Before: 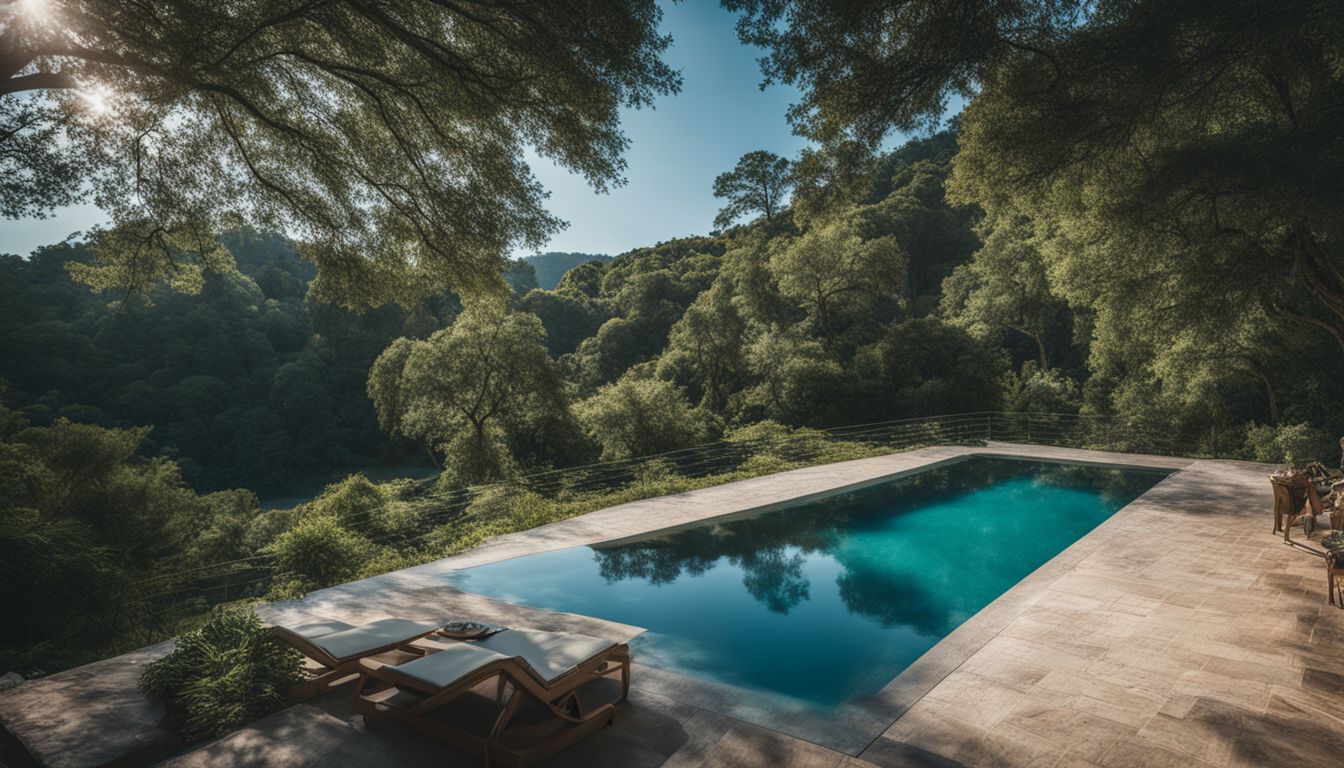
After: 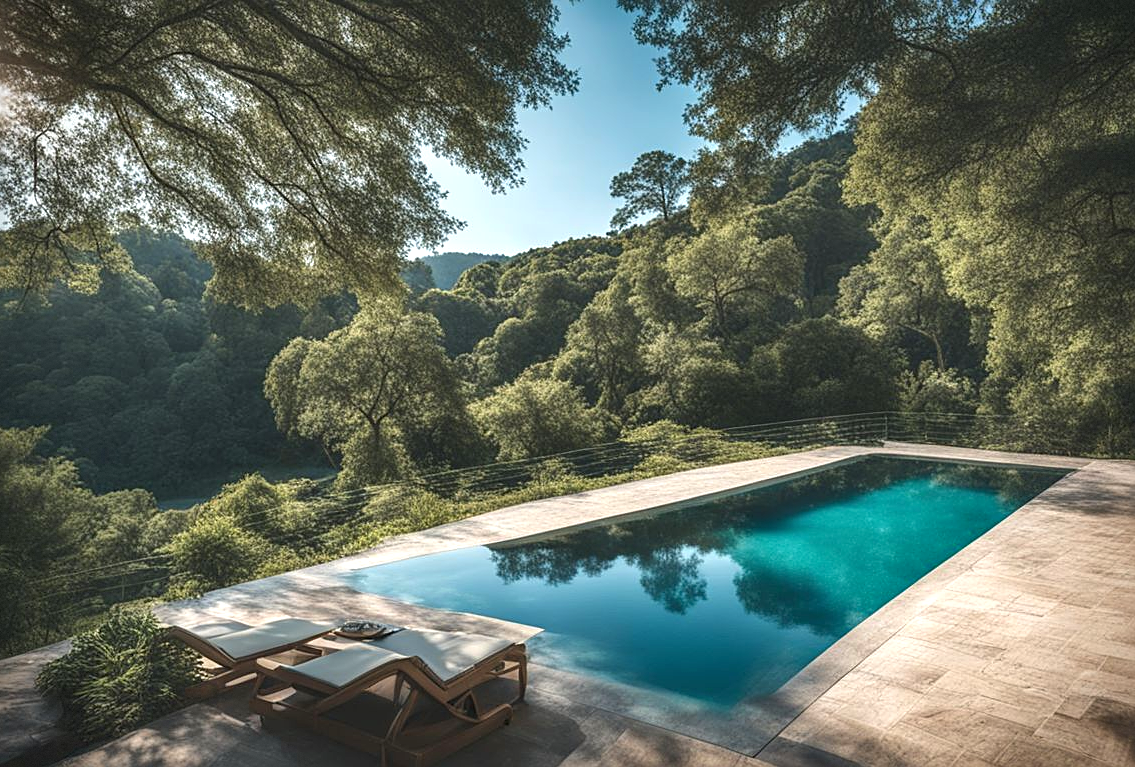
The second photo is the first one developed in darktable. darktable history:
vignetting: fall-off radius 45.62%, saturation 0, dithering 8-bit output
exposure: black level correction 0, exposure 0.697 EV, compensate highlight preservation false
crop: left 7.681%, right 7.851%
sharpen: on, module defaults
shadows and highlights: soften with gaussian
